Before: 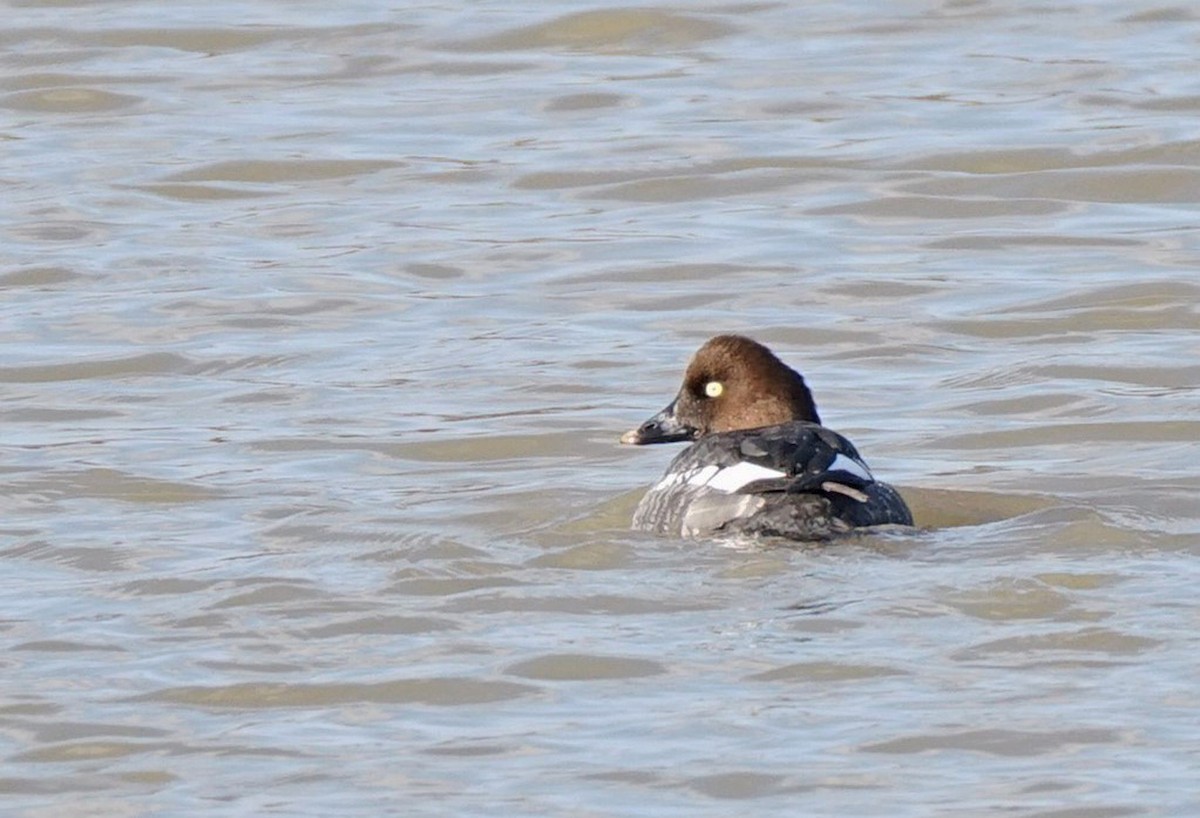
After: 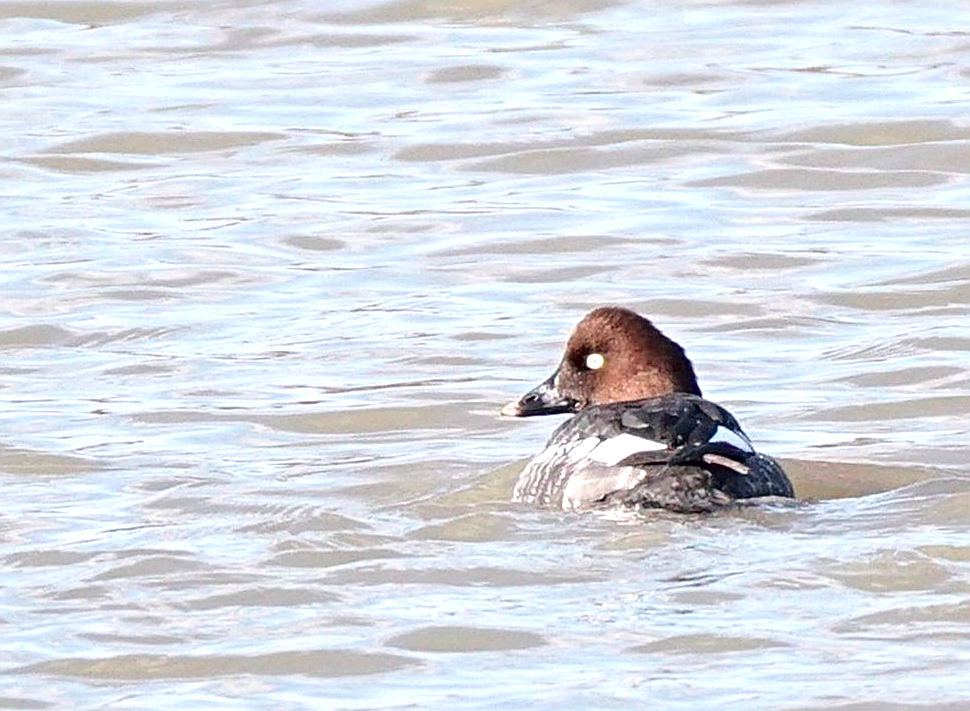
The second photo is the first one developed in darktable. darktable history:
sharpen: on, module defaults
exposure: exposure 0.785 EV, compensate highlight preservation false
crop: left 9.929%, top 3.475%, right 9.188%, bottom 9.529%
tone curve: curves: ch0 [(0, 0) (0.106, 0.041) (0.256, 0.197) (0.37, 0.336) (0.513, 0.481) (0.667, 0.629) (1, 1)]; ch1 [(0, 0) (0.502, 0.505) (0.553, 0.577) (1, 1)]; ch2 [(0, 0) (0.5, 0.495) (0.56, 0.544) (1, 1)], color space Lab, independent channels, preserve colors none
